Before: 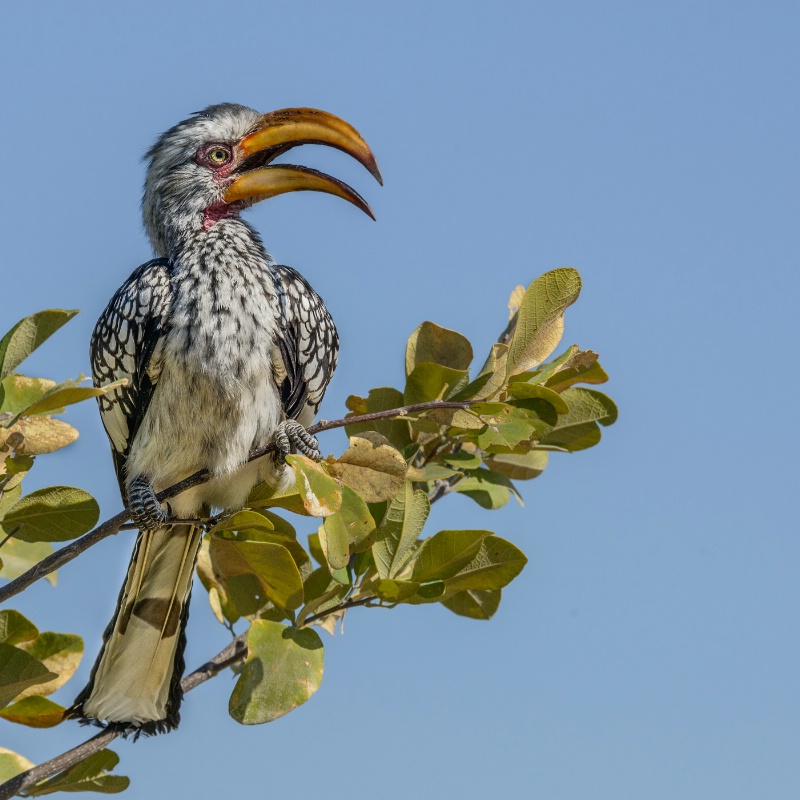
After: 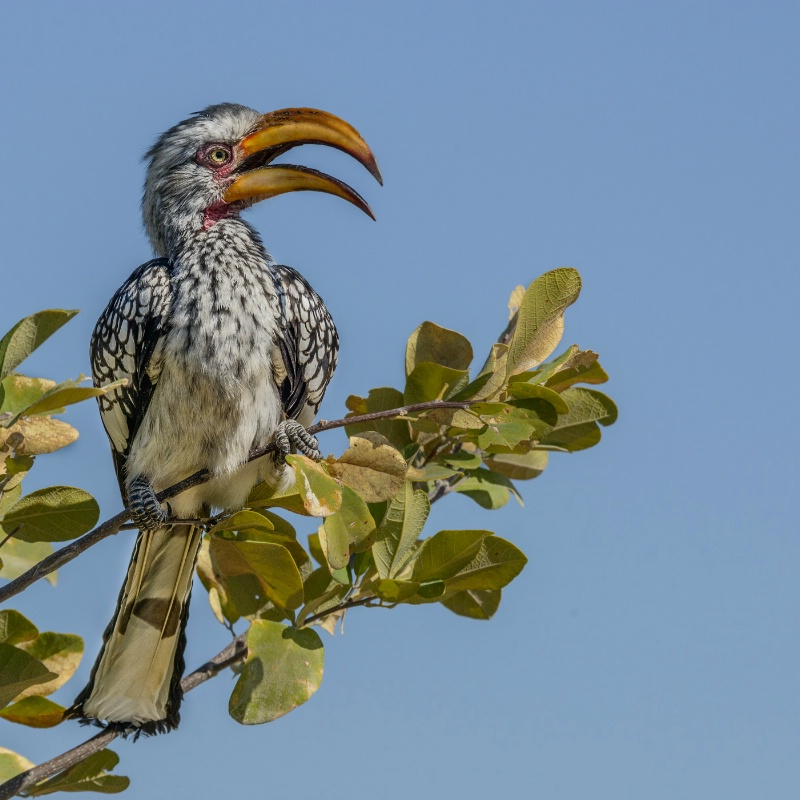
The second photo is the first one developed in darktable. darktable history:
exposure: exposure -0.149 EV, compensate highlight preservation false
